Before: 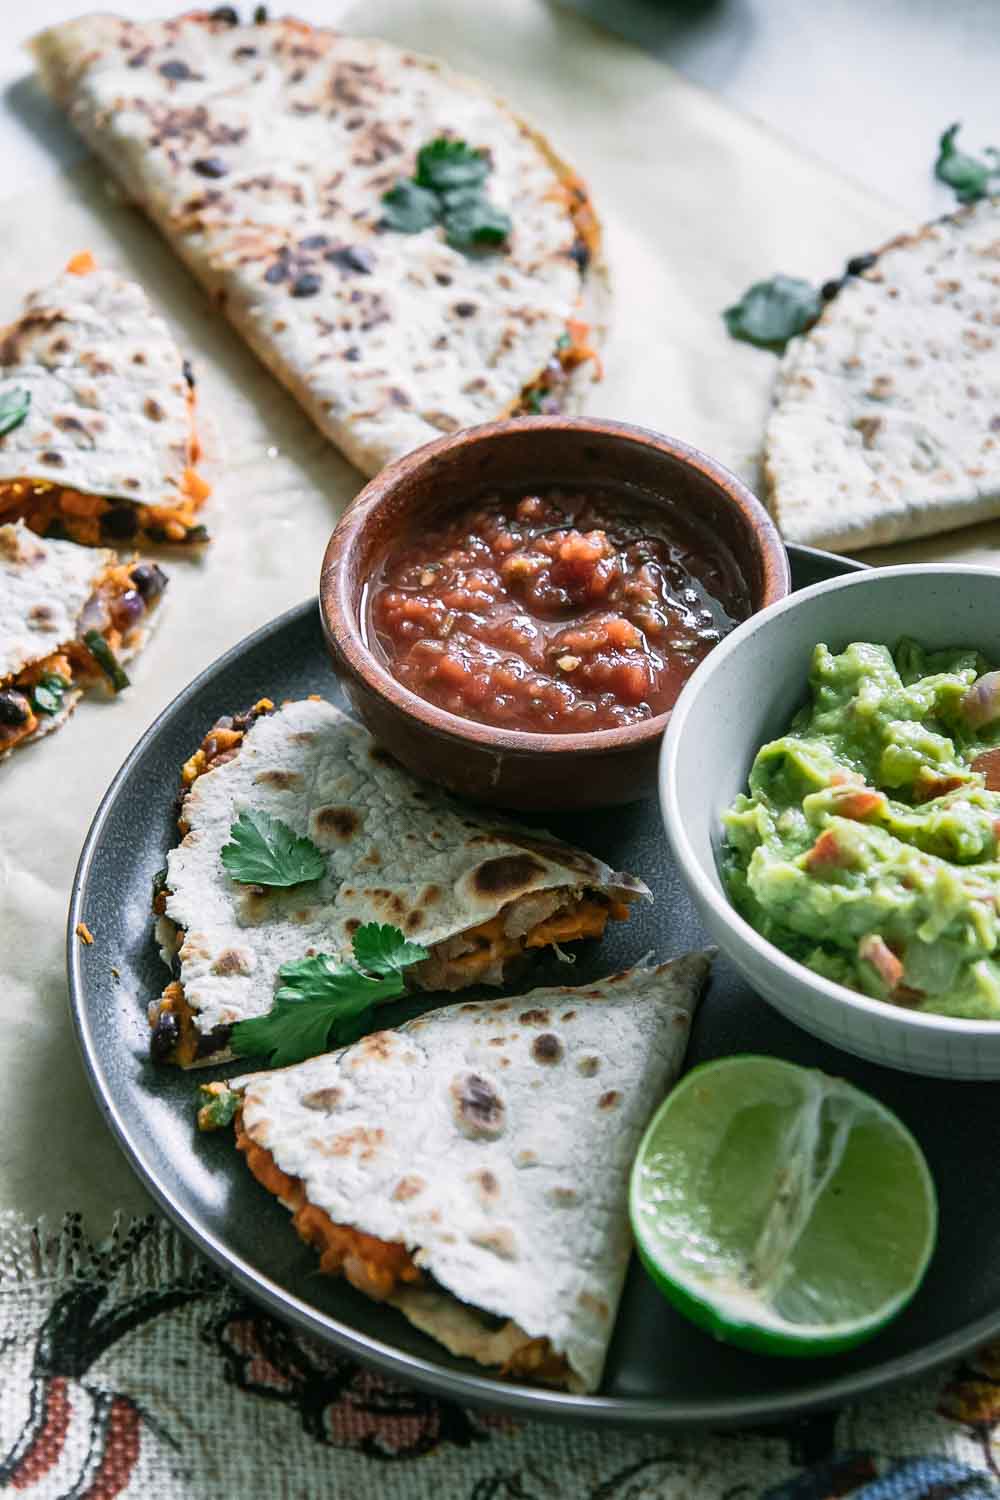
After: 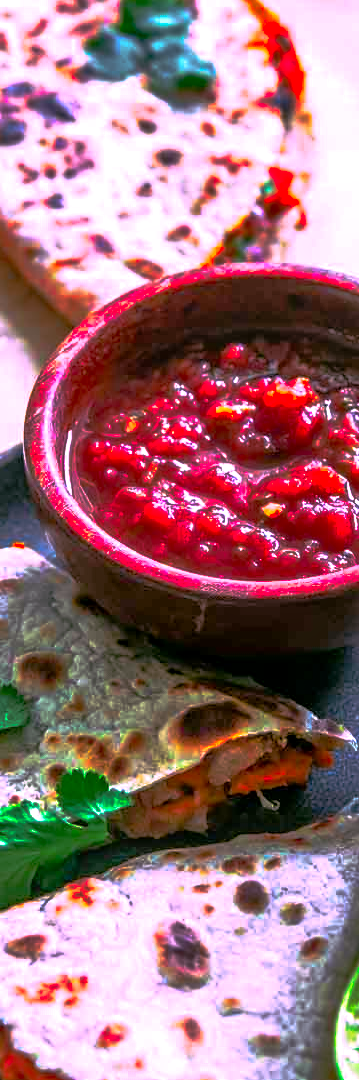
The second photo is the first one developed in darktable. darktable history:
crop and rotate: left 29.636%, top 10.265%, right 34.422%, bottom 17.69%
color correction: highlights a* 18.79, highlights b* -12.3, saturation 1.7
color zones: curves: ch0 [(0.068, 0.464) (0.25, 0.5) (0.48, 0.508) (0.75, 0.536) (0.886, 0.476) (0.967, 0.456)]; ch1 [(0.066, 0.456) (0.25, 0.5) (0.616, 0.508) (0.746, 0.56) (0.934, 0.444)]
contrast brightness saturation: saturation 0.103
exposure: black level correction 0, exposure 0.499 EV, compensate highlight preservation false
tone equalizer: -7 EV 0.142 EV, -6 EV 0.566 EV, -5 EV 1.18 EV, -4 EV 1.37 EV, -3 EV 1.14 EV, -2 EV 0.6 EV, -1 EV 0.155 EV, mask exposure compensation -0.508 EV
local contrast: on, module defaults
base curve: curves: ch0 [(0, 0) (0.564, 0.291) (0.802, 0.731) (1, 1)], preserve colors none
